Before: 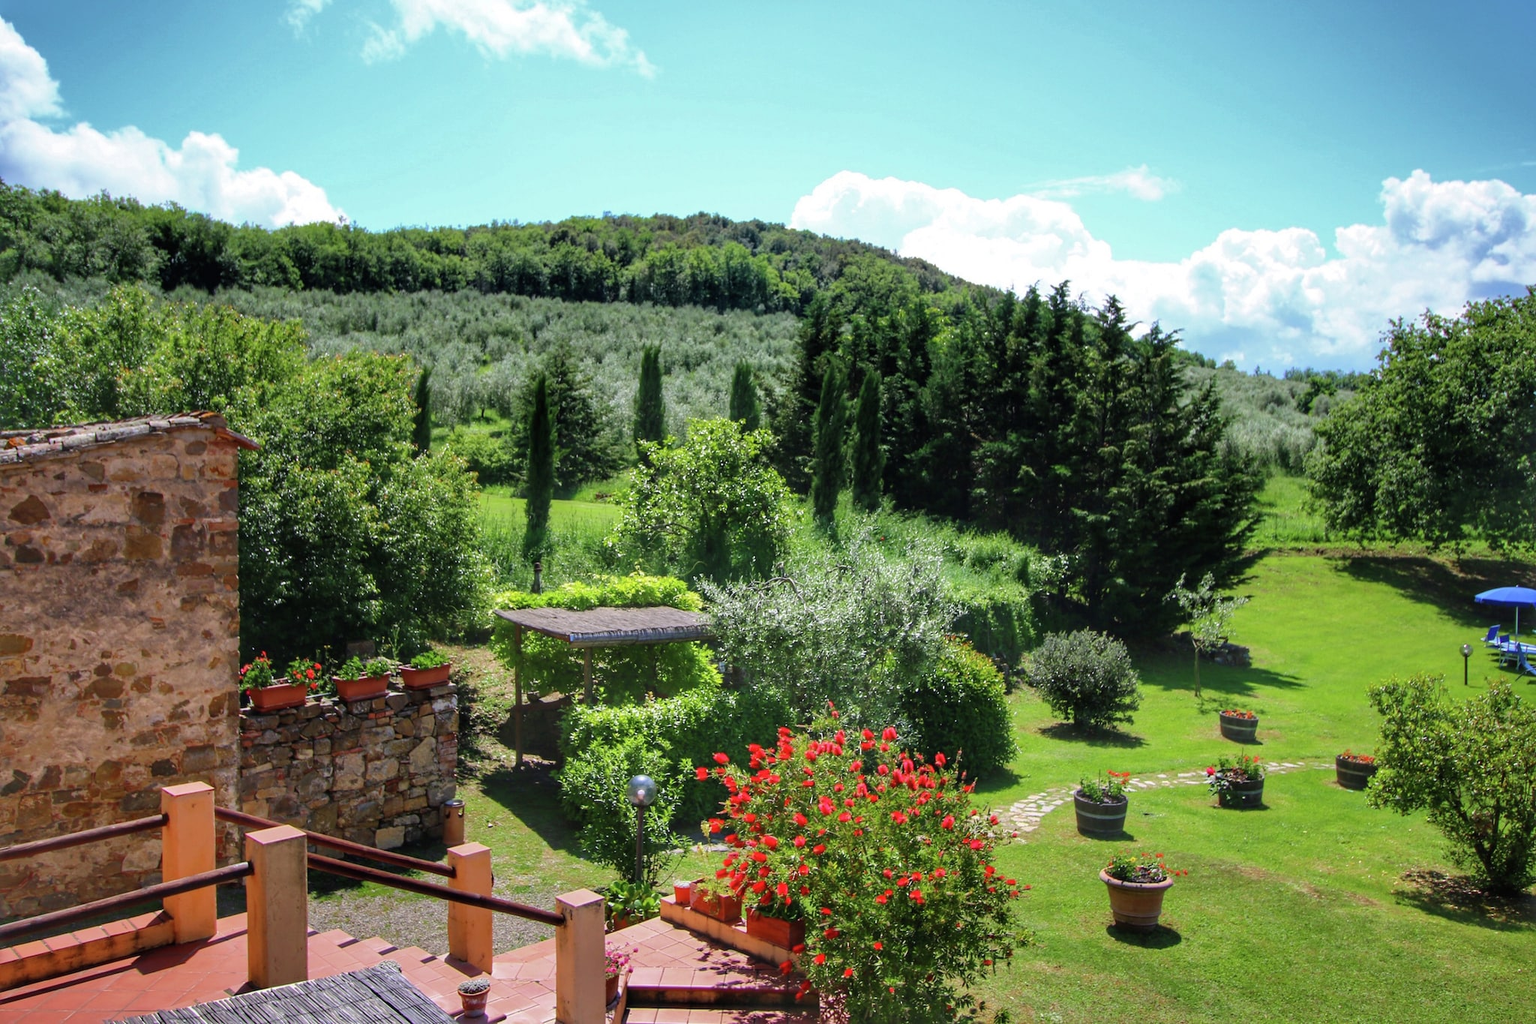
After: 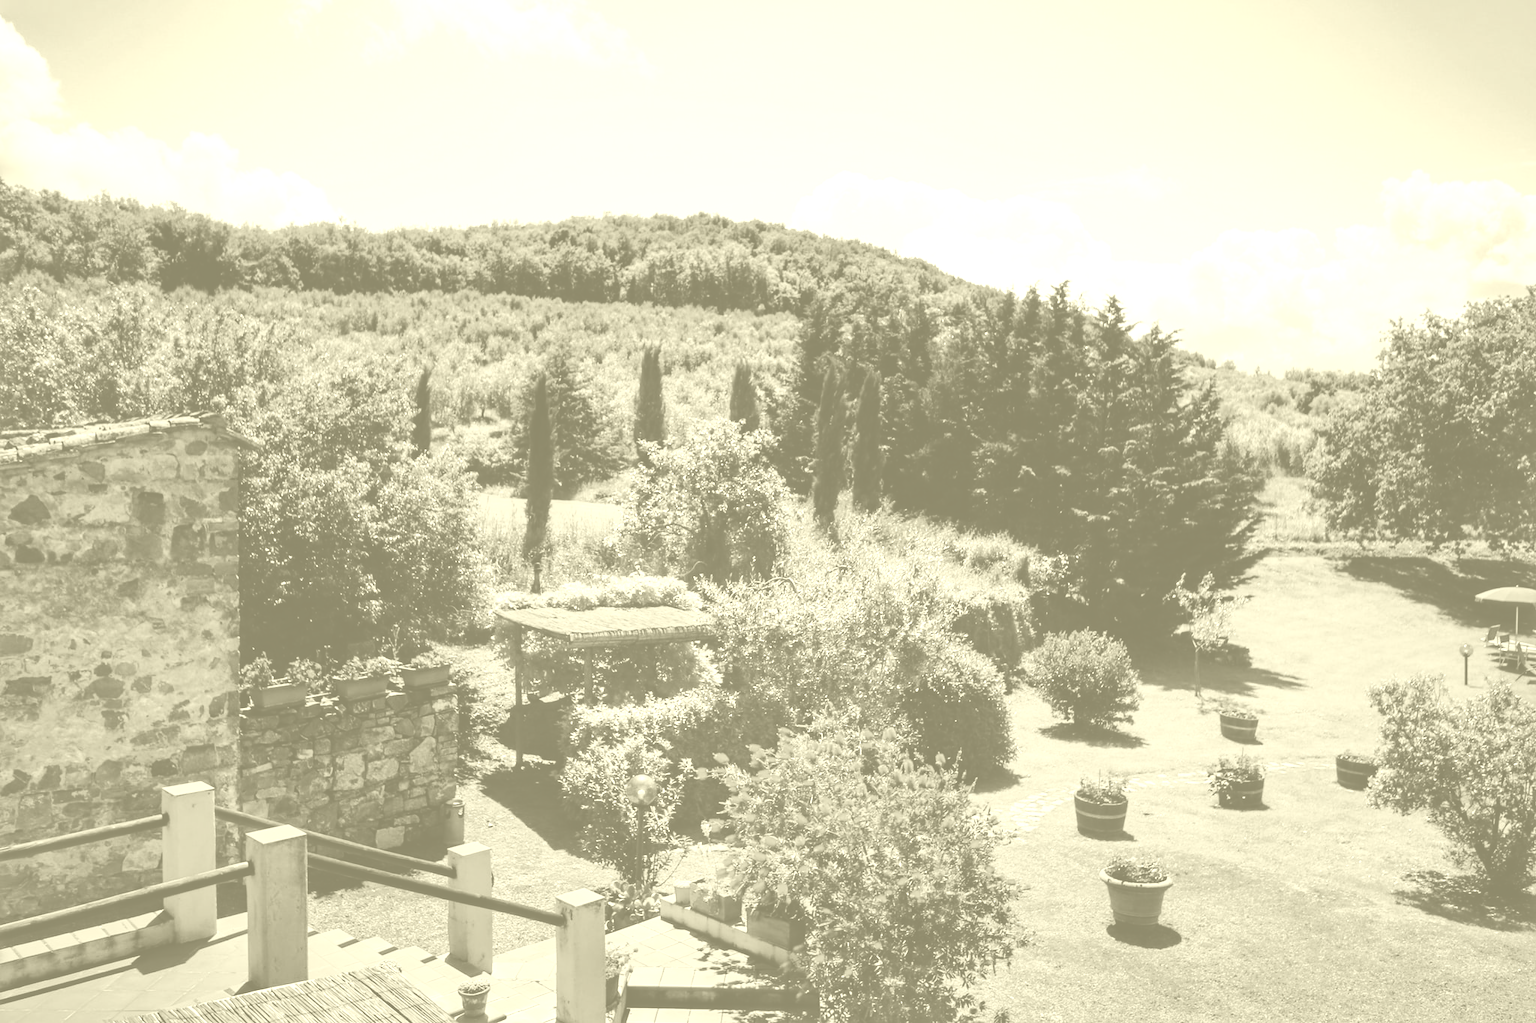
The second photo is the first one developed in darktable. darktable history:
tone curve: curves: ch0 [(0, 0) (0.139, 0.081) (0.304, 0.259) (0.502, 0.505) (0.683, 0.676) (0.761, 0.773) (0.858, 0.858) (0.987, 0.945)]; ch1 [(0, 0) (0.172, 0.123) (0.304, 0.288) (0.414, 0.44) (0.472, 0.473) (0.502, 0.508) (0.54, 0.543) (0.583, 0.601) (0.638, 0.654) (0.741, 0.783) (1, 1)]; ch2 [(0, 0) (0.411, 0.424) (0.485, 0.476) (0.502, 0.502) (0.557, 0.54) (0.631, 0.576) (1, 1)], color space Lab, independent channels, preserve colors none
white balance: red 0.983, blue 1.036
tone equalizer: -8 EV -0.75 EV, -7 EV -0.7 EV, -6 EV -0.6 EV, -5 EV -0.4 EV, -3 EV 0.4 EV, -2 EV 0.6 EV, -1 EV 0.7 EV, +0 EV 0.75 EV, edges refinement/feathering 500, mask exposure compensation -1.57 EV, preserve details no
colorize: hue 43.2°, saturation 40%, version 1
